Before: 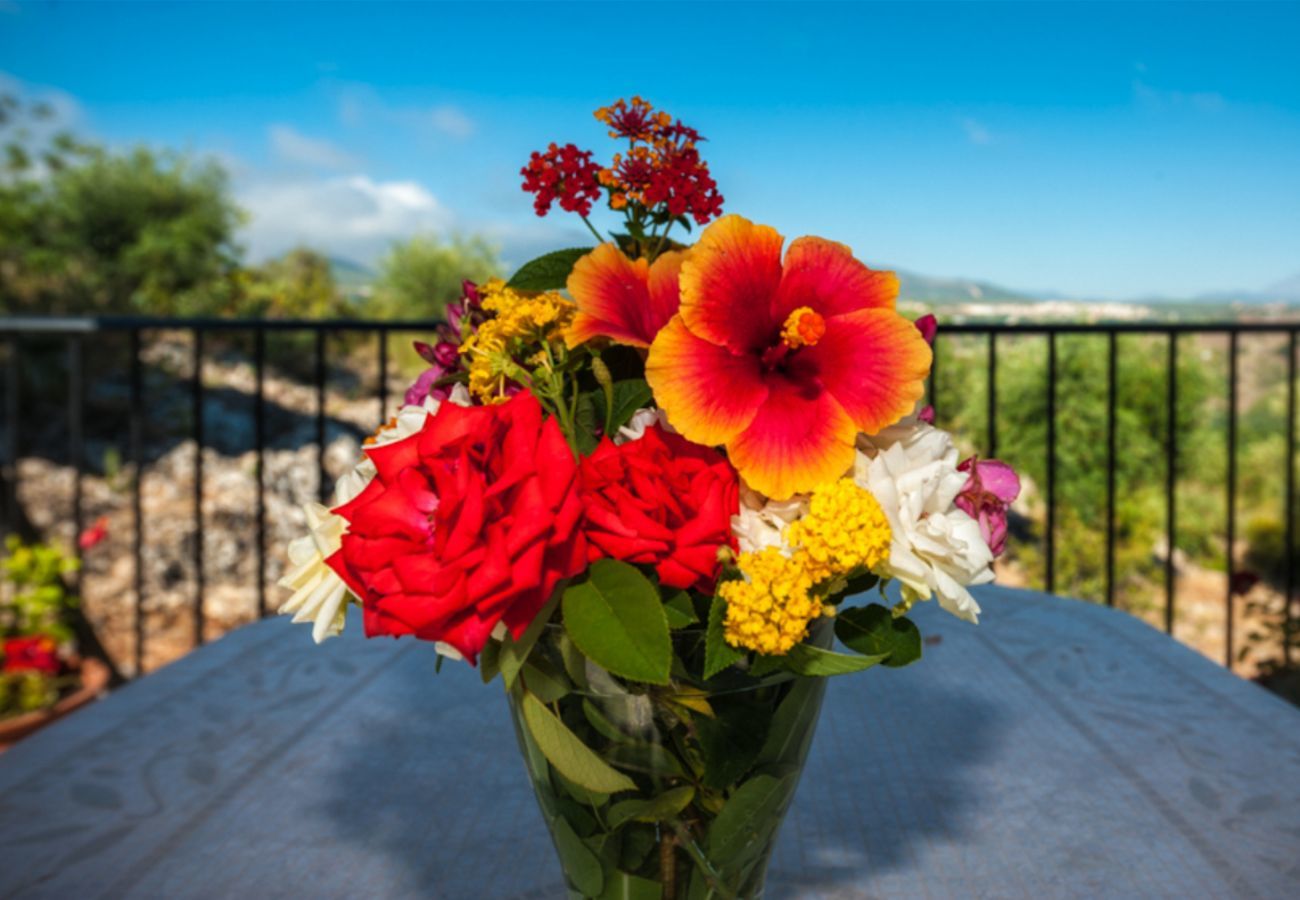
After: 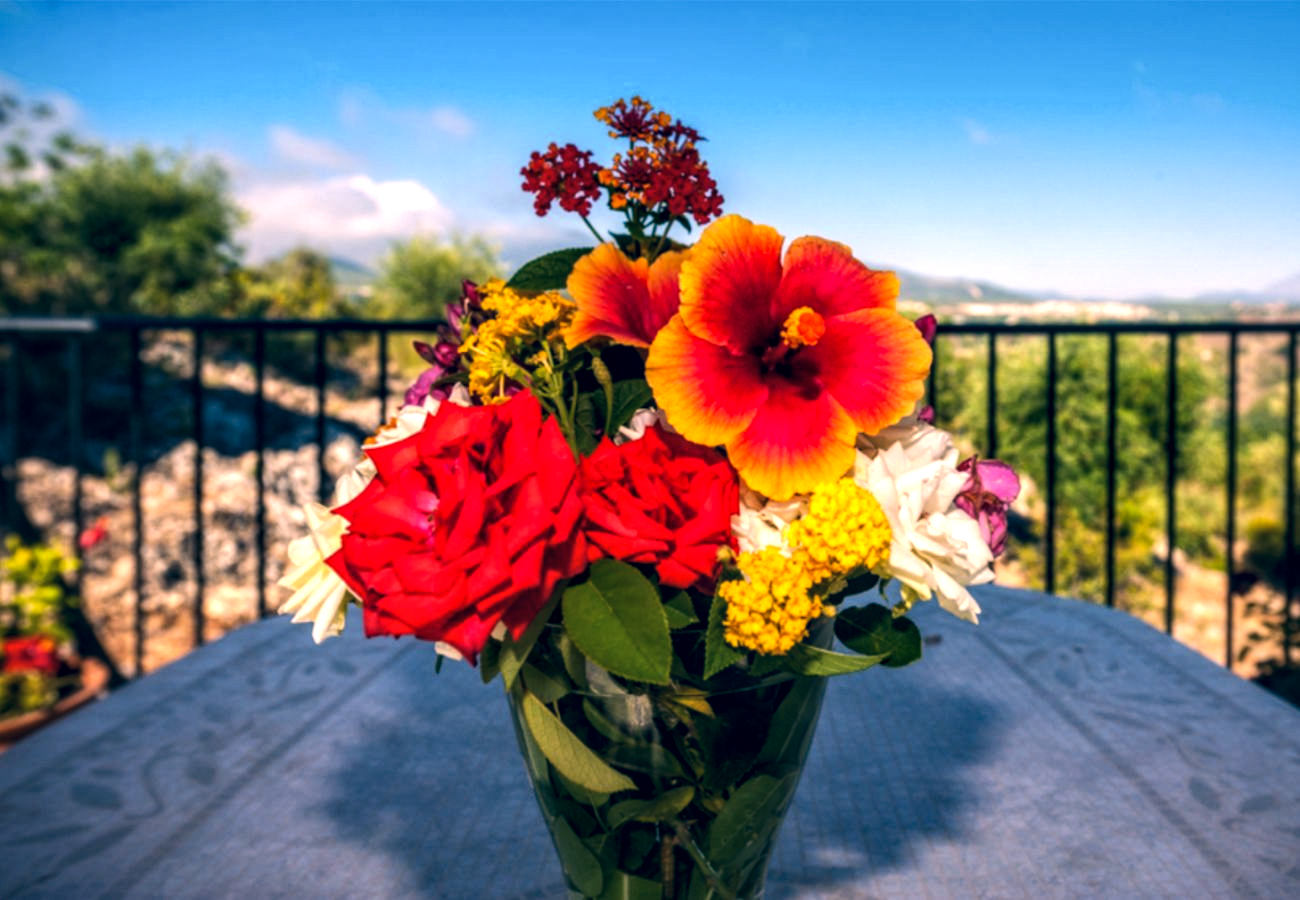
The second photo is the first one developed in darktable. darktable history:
exposure: compensate highlight preservation false
tone equalizer: -8 EV -0.417 EV, -7 EV -0.389 EV, -6 EV -0.333 EV, -5 EV -0.222 EV, -3 EV 0.222 EV, -2 EV 0.333 EV, -1 EV 0.389 EV, +0 EV 0.417 EV, edges refinement/feathering 500, mask exposure compensation -1.57 EV, preserve details no
local contrast: highlights 40%, shadows 60%, detail 136%, midtone range 0.514
color correction: highlights a* 10.32, highlights b* 14.66, shadows a* -9.59, shadows b* -15.02
levels: levels [0, 0.498, 0.996]
white balance: red 1.05, blue 1.072
